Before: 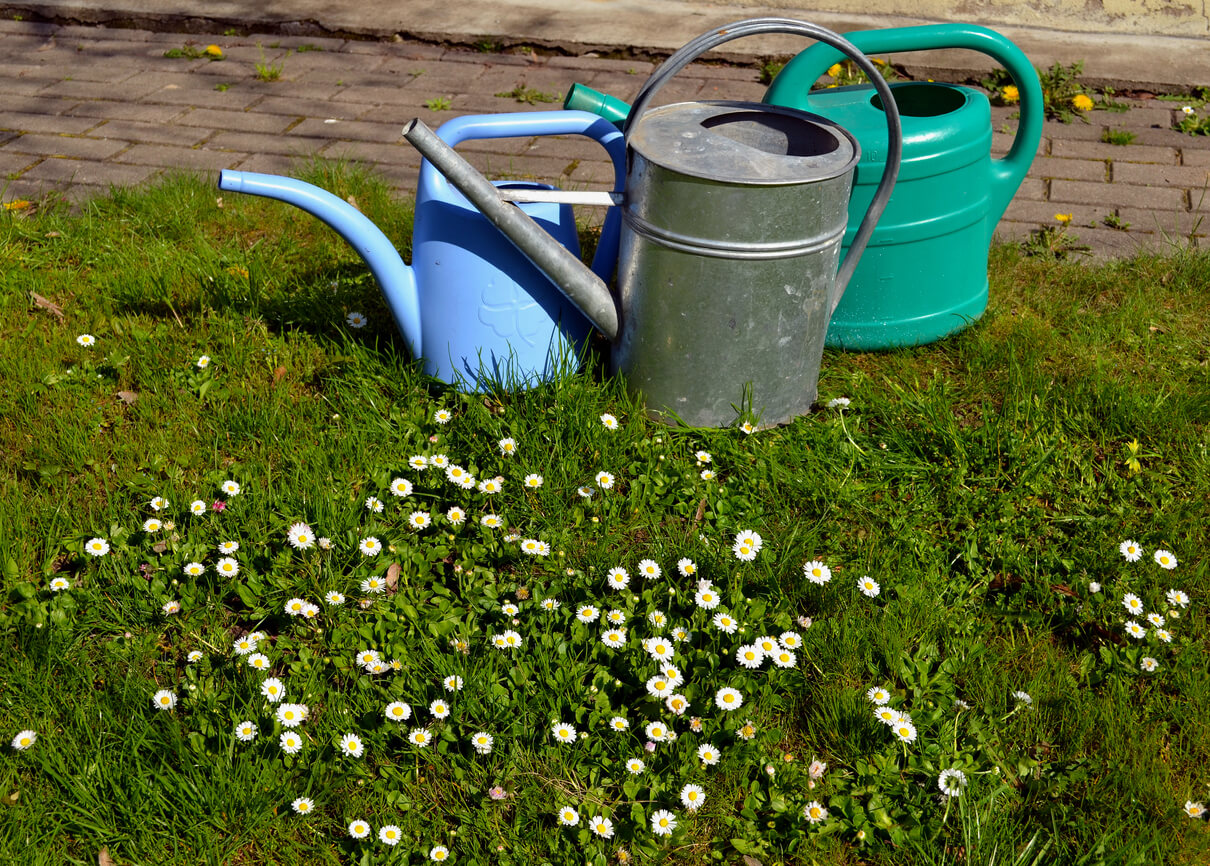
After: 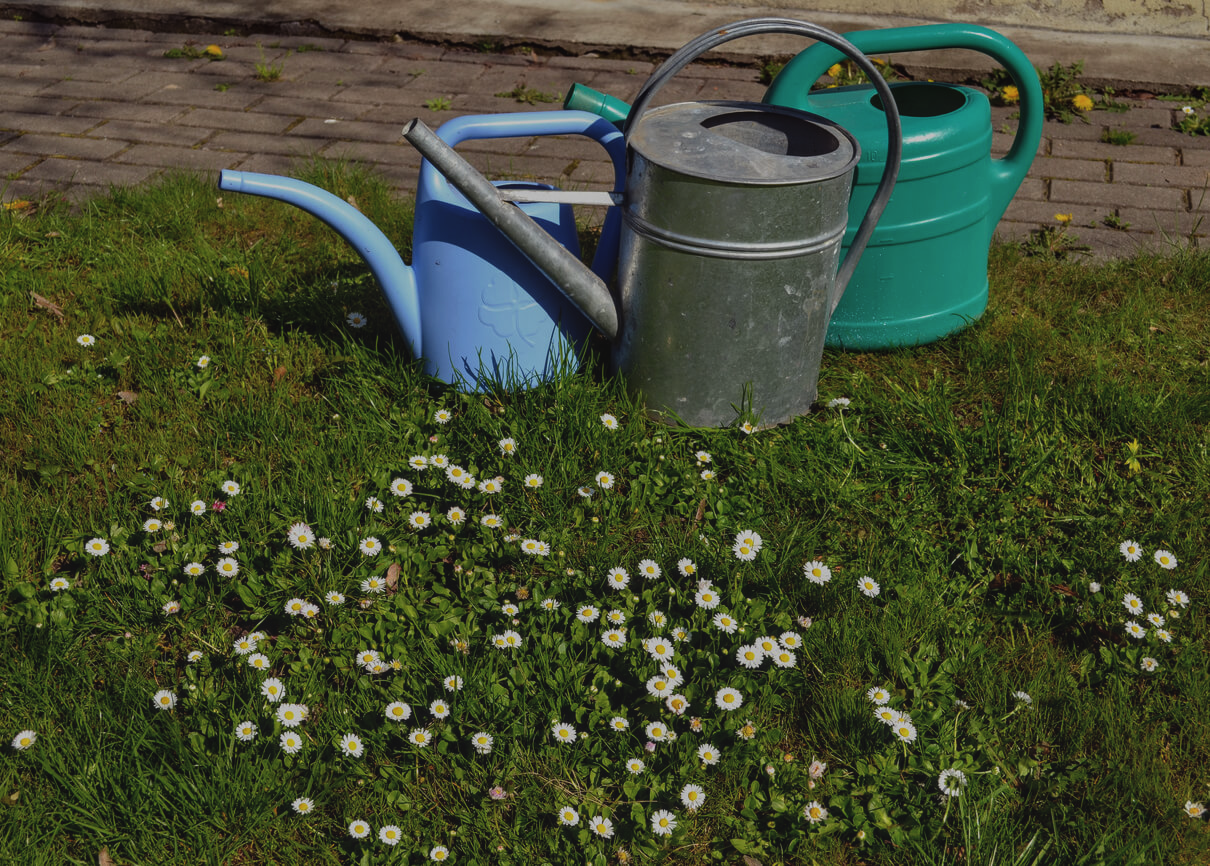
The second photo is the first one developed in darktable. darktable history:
local contrast: on, module defaults
exposure: black level correction -0.017, exposure -1.049 EV, compensate exposure bias true, compensate highlight preservation false
